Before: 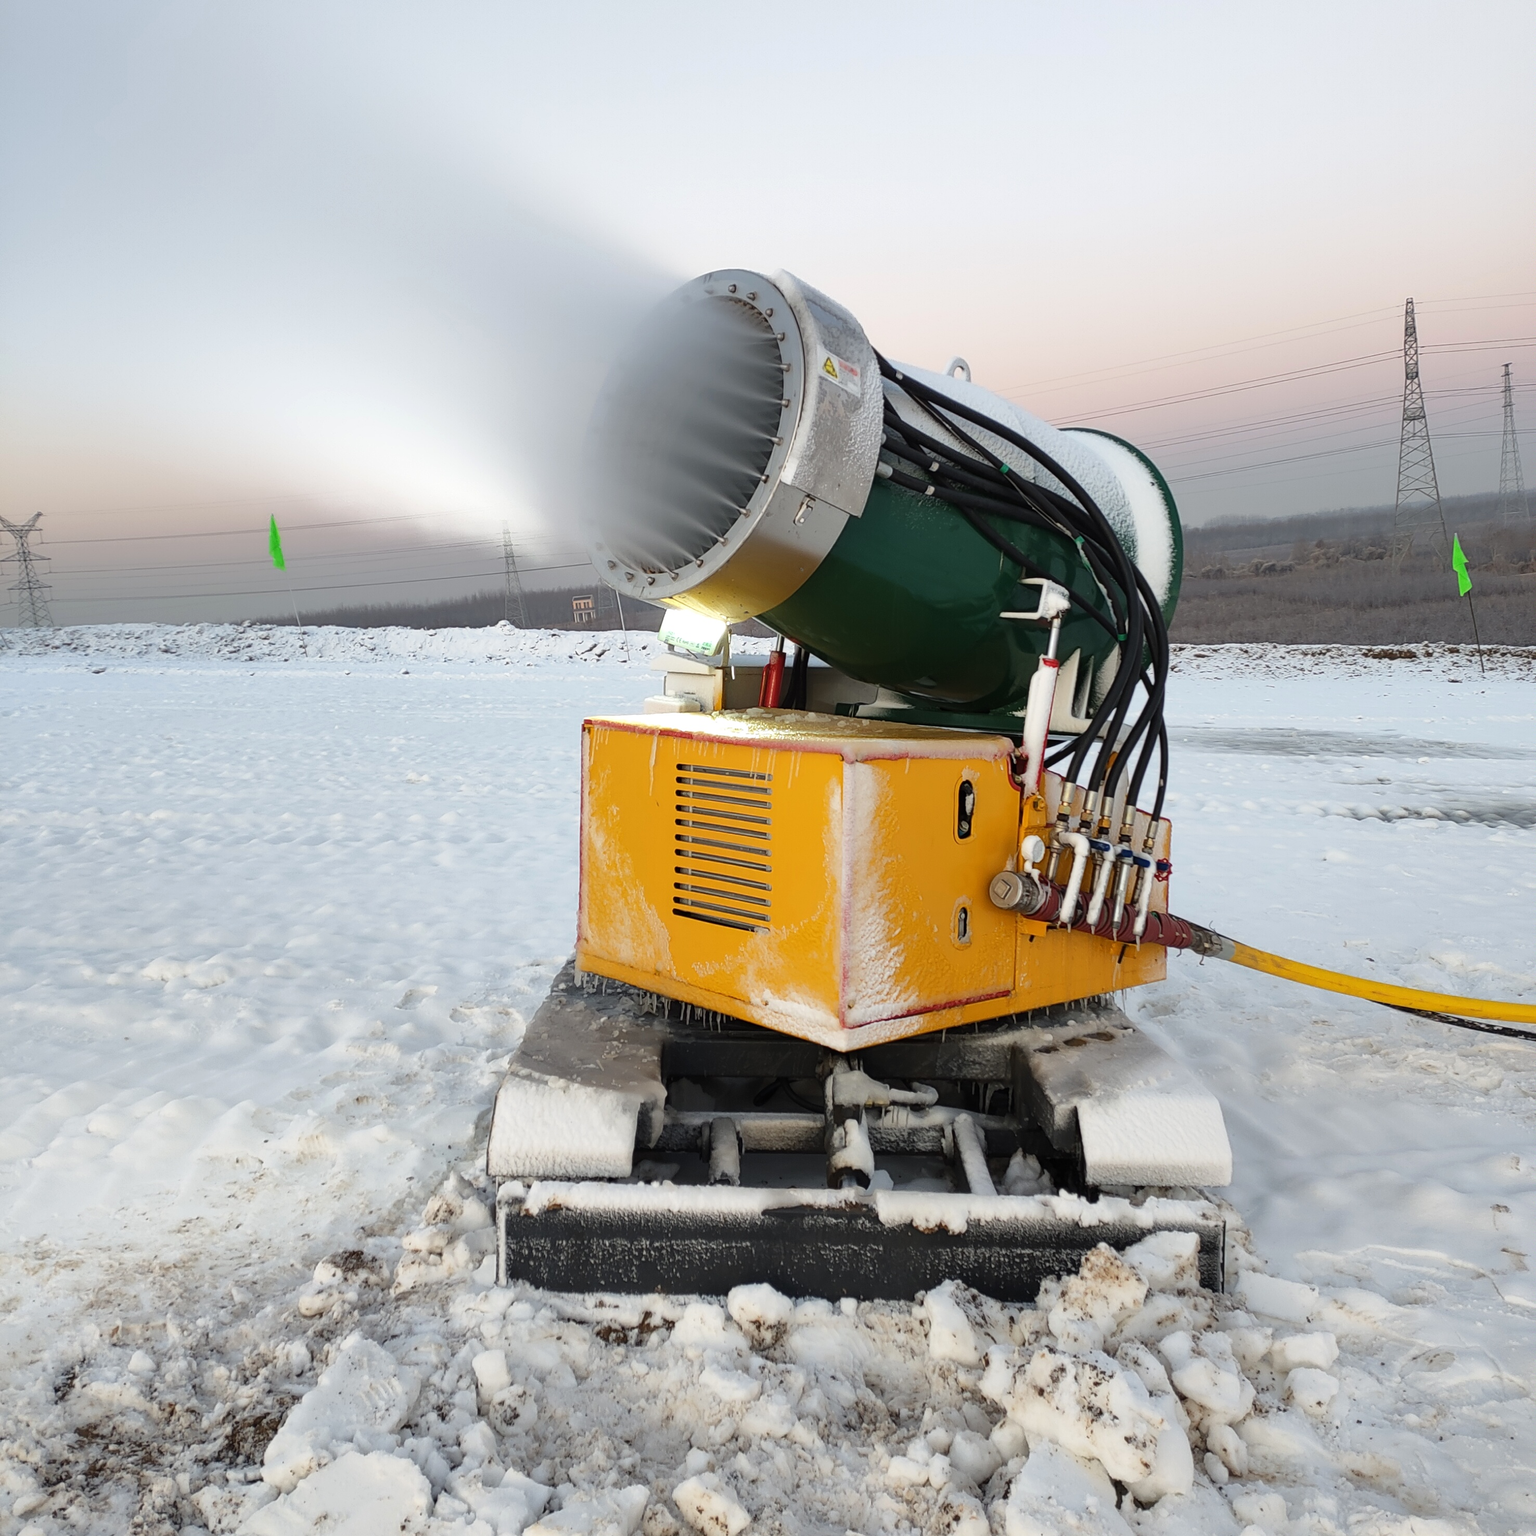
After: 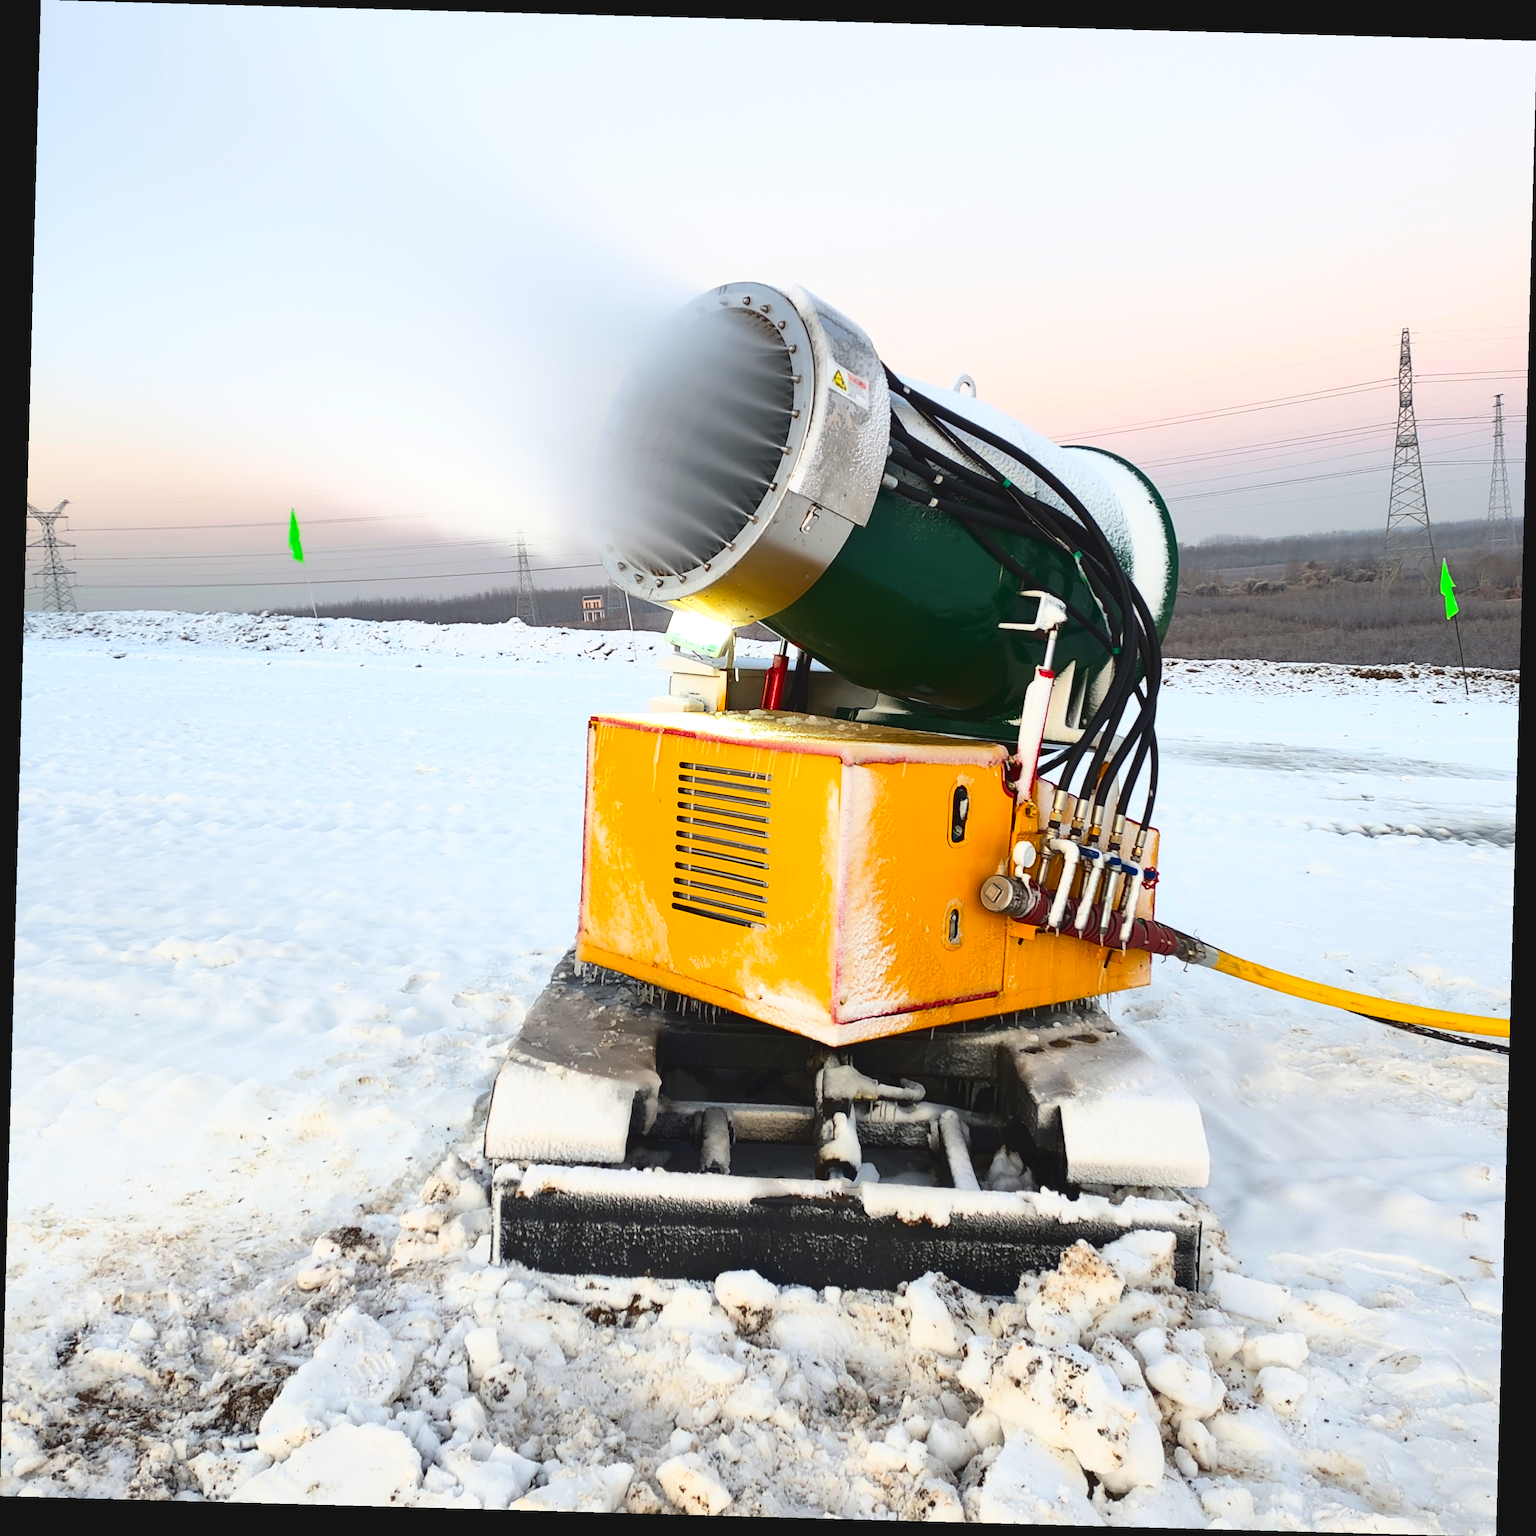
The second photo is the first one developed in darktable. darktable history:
tone curve: curves: ch0 [(0, 0.058) (0.198, 0.188) (0.512, 0.582) (0.625, 0.754) (0.81, 0.934) (1, 1)], color space Lab, linked channels, preserve colors none
crop and rotate: angle -1.57°
color zones: curves: ch1 [(0.25, 0.61) (0.75, 0.248)], mix 21.4%
